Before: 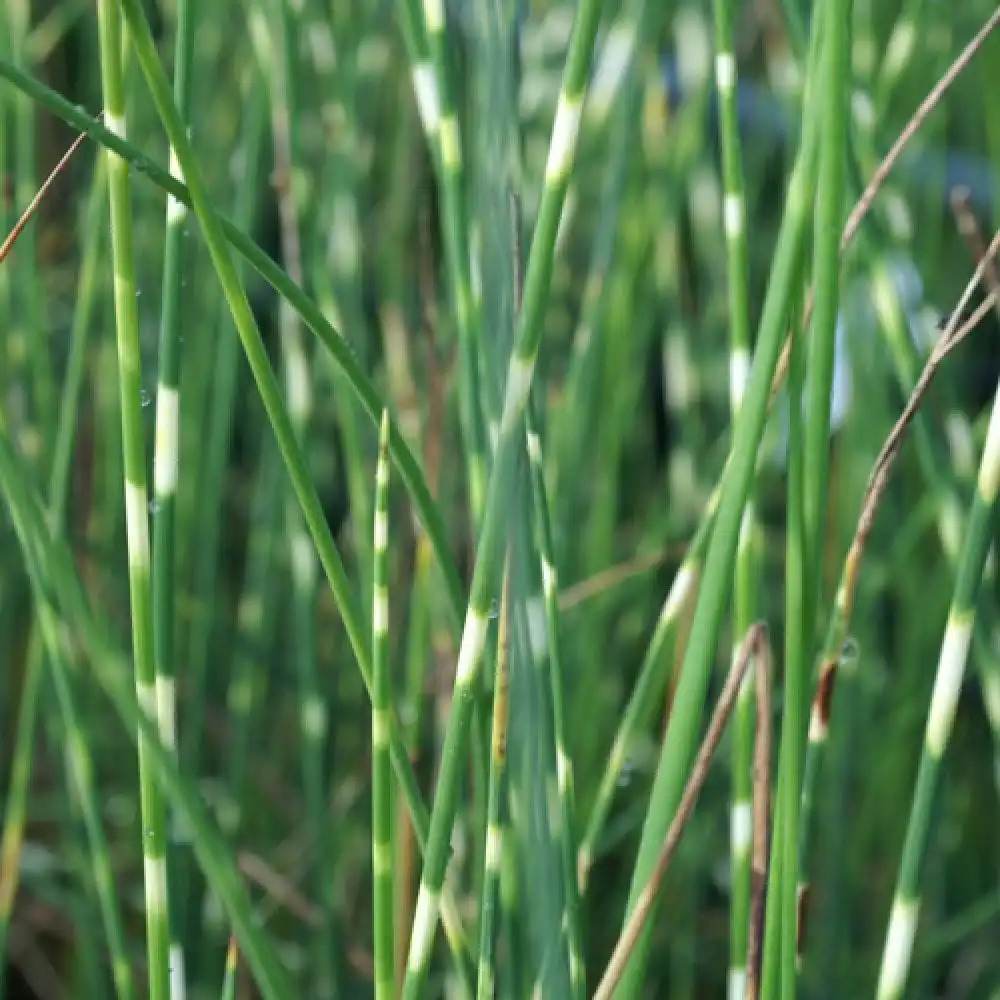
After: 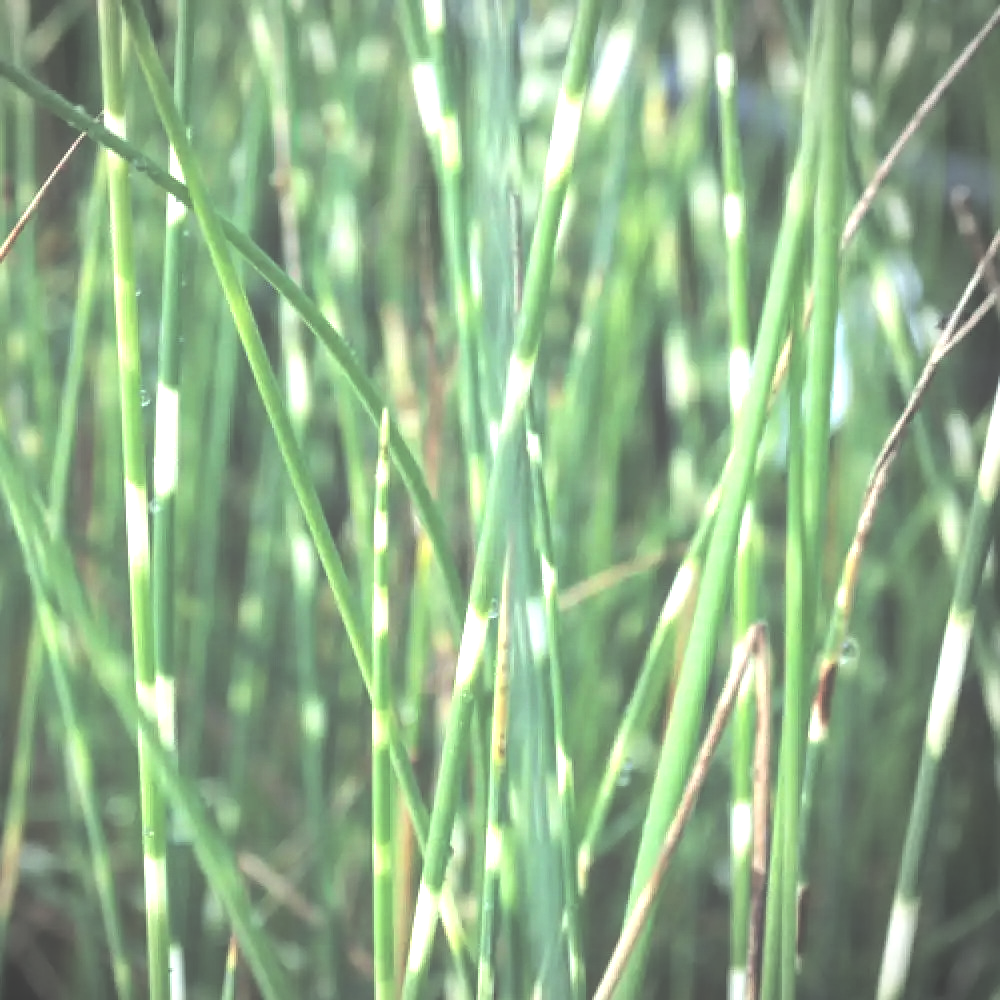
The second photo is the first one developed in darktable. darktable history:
vignetting: center (-0.15, 0.013)
exposure: black level correction -0.071, exposure 0.5 EV, compensate highlight preservation false
tone equalizer: -8 EV -0.75 EV, -7 EV -0.7 EV, -6 EV -0.6 EV, -5 EV -0.4 EV, -3 EV 0.4 EV, -2 EV 0.6 EV, -1 EV 0.7 EV, +0 EV 0.75 EV, edges refinement/feathering 500, mask exposure compensation -1.57 EV, preserve details no
local contrast: detail 110%
